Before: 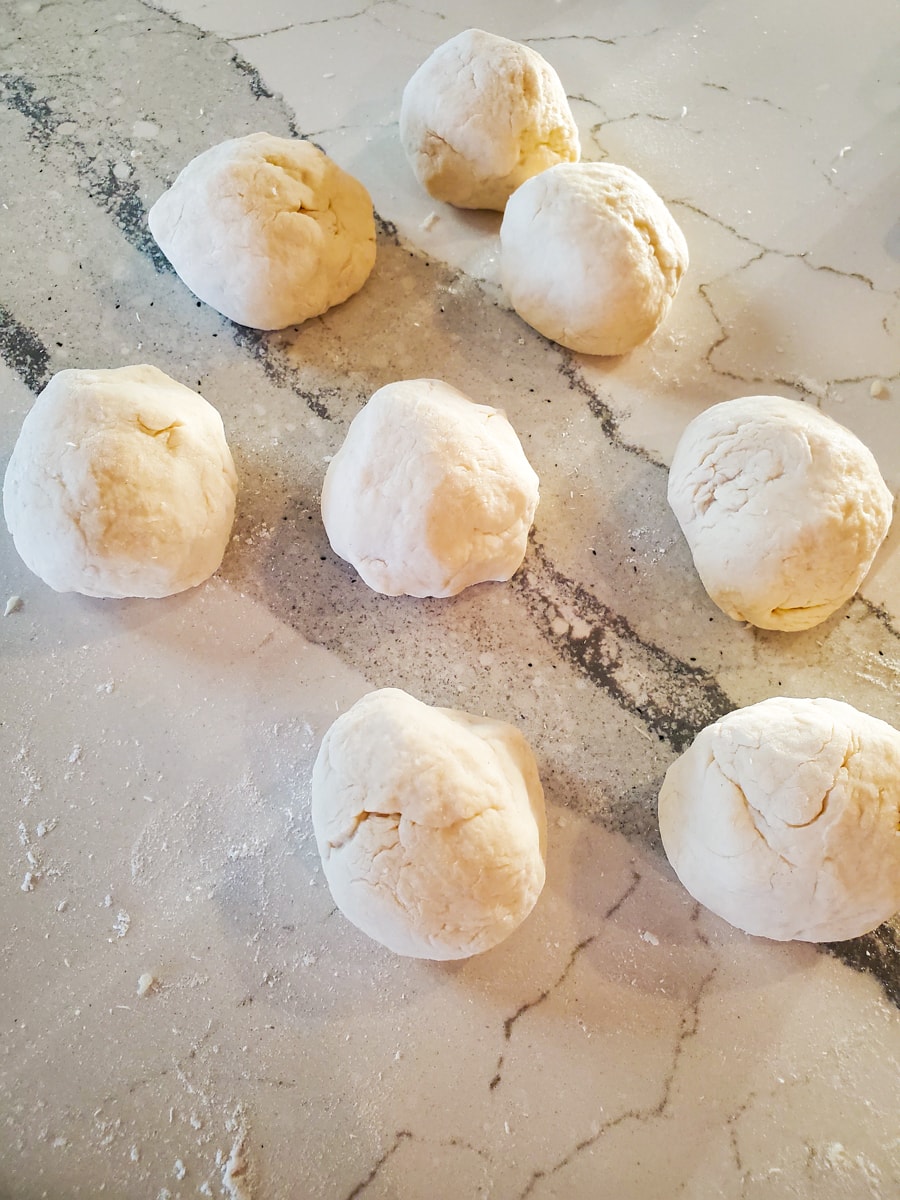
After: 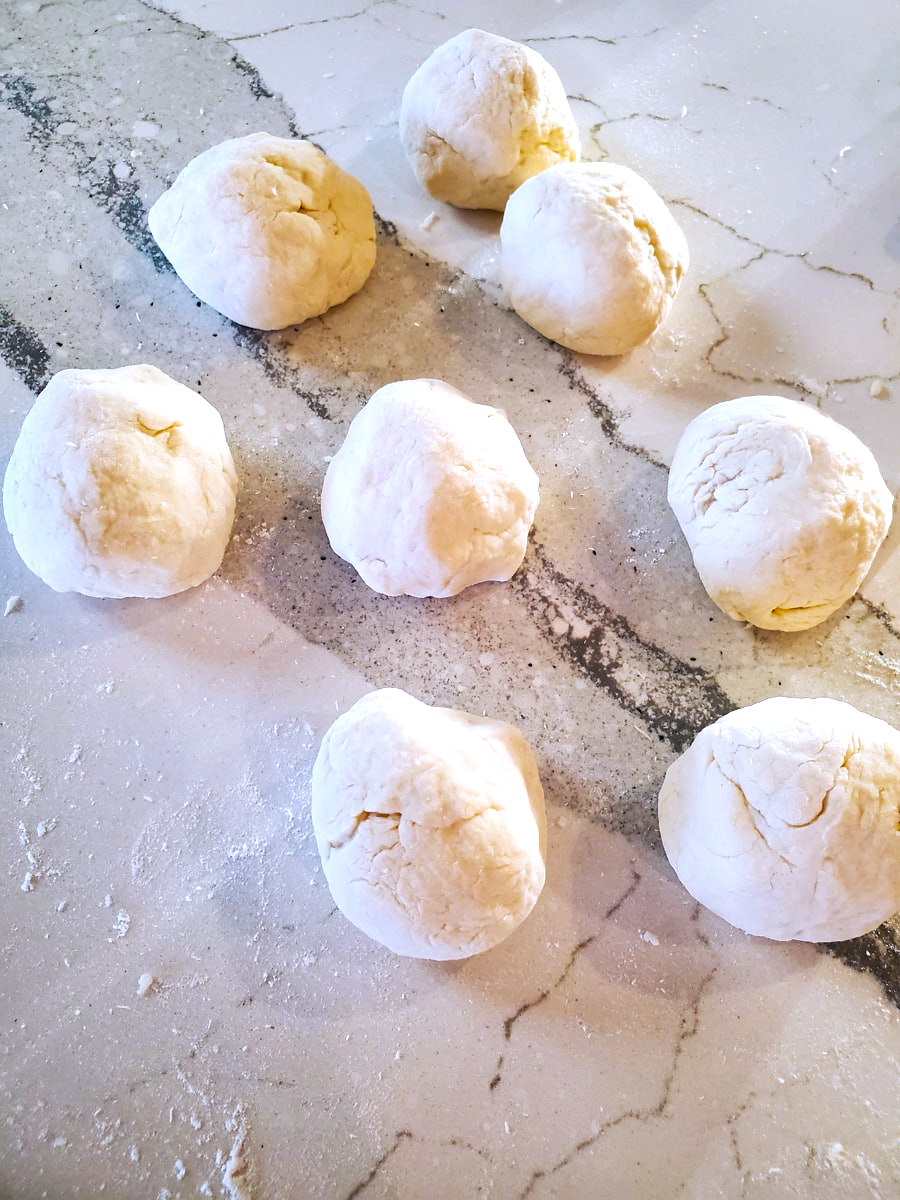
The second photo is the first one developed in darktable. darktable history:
white balance: red 0.967, blue 1.119, emerald 0.756
color balance rgb: linear chroma grading › global chroma 10%, global vibrance 10%, contrast 15%, saturation formula JzAzBz (2021)
